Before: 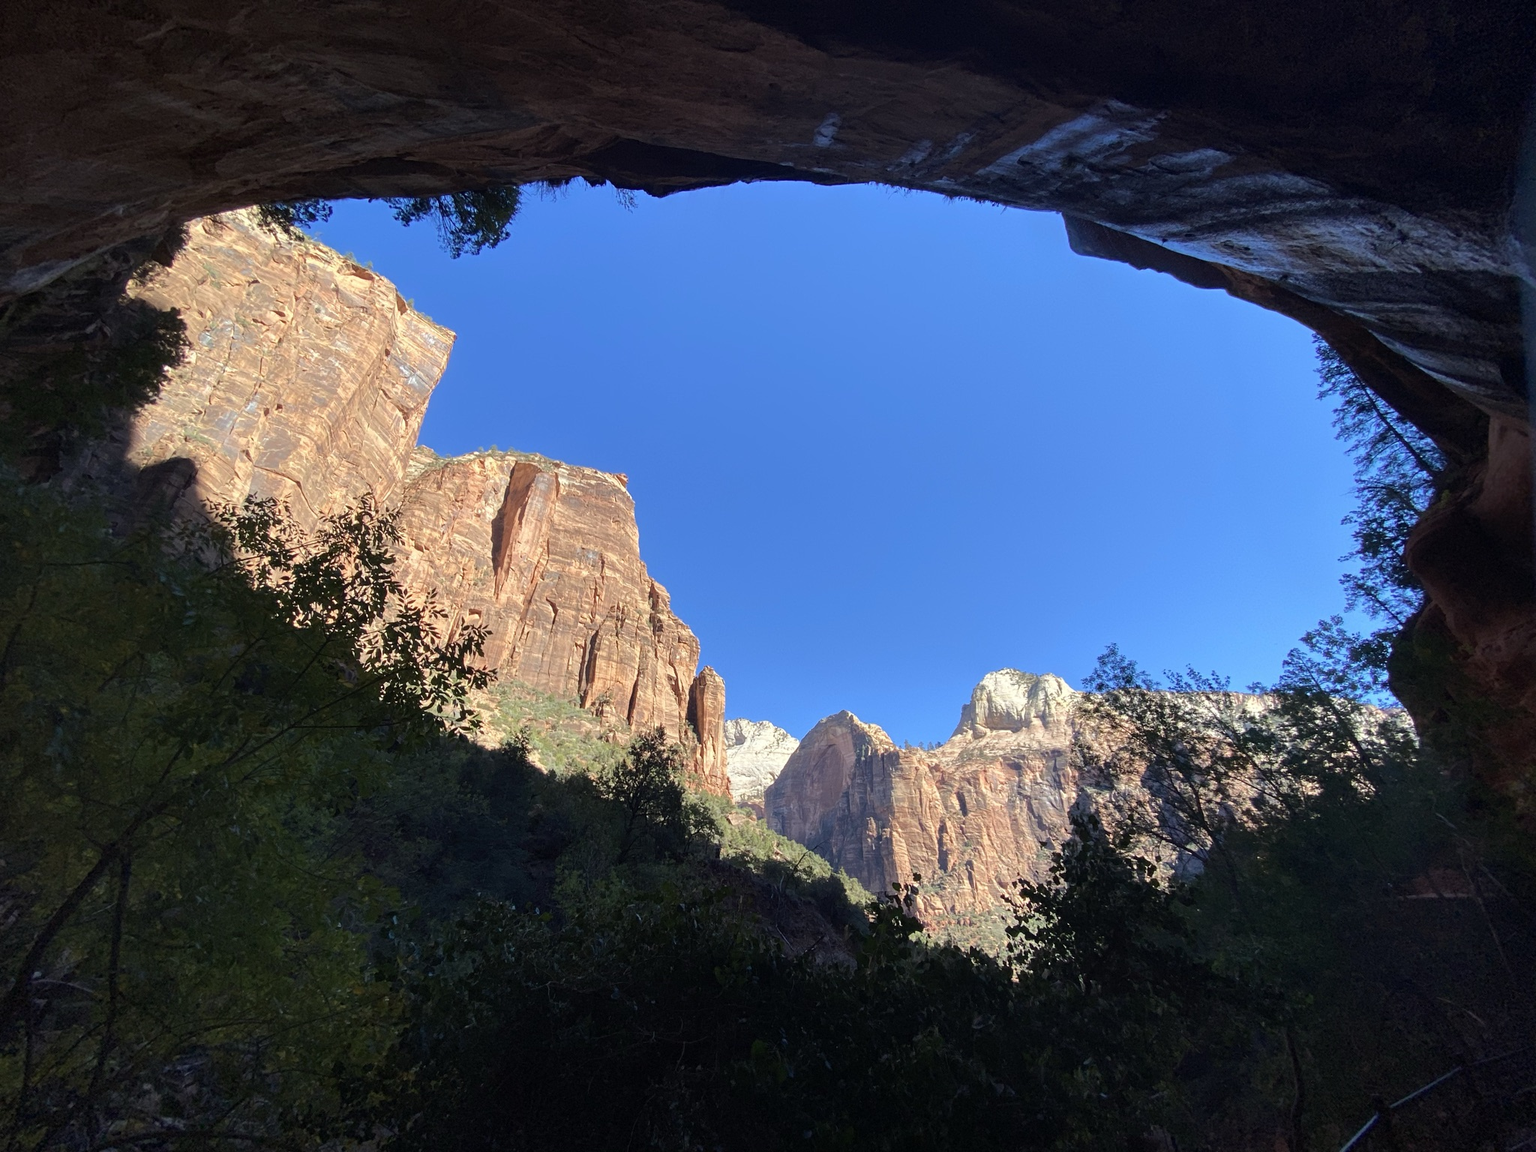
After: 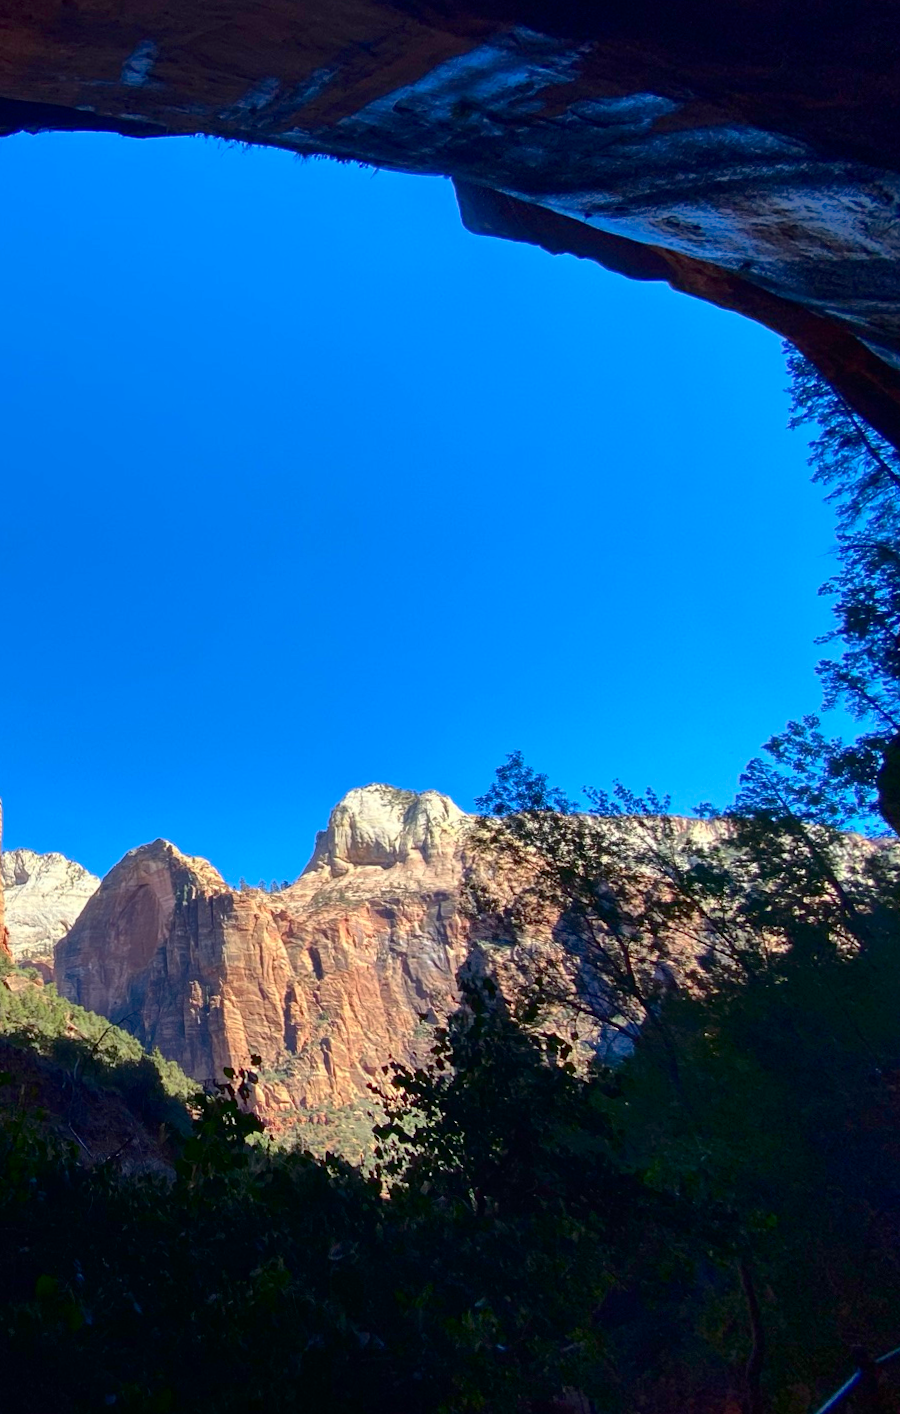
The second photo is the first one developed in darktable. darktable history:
contrast brightness saturation: contrast 0.21, brightness -0.11, saturation 0.21
rotate and perspective: rotation 0.174°, lens shift (vertical) 0.013, lens shift (horizontal) 0.019, shear 0.001, automatic cropping original format, crop left 0.007, crop right 0.991, crop top 0.016, crop bottom 0.997
crop: left 47.628%, top 6.643%, right 7.874%
shadows and highlights: on, module defaults
